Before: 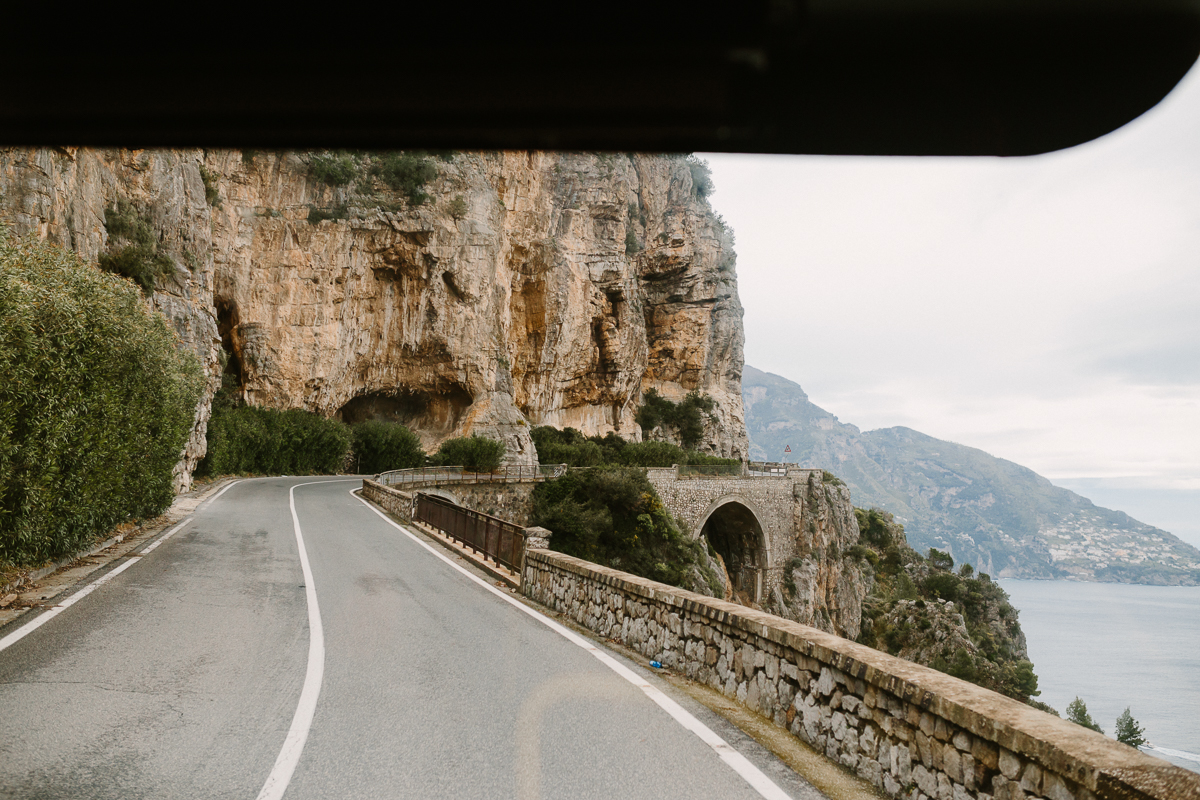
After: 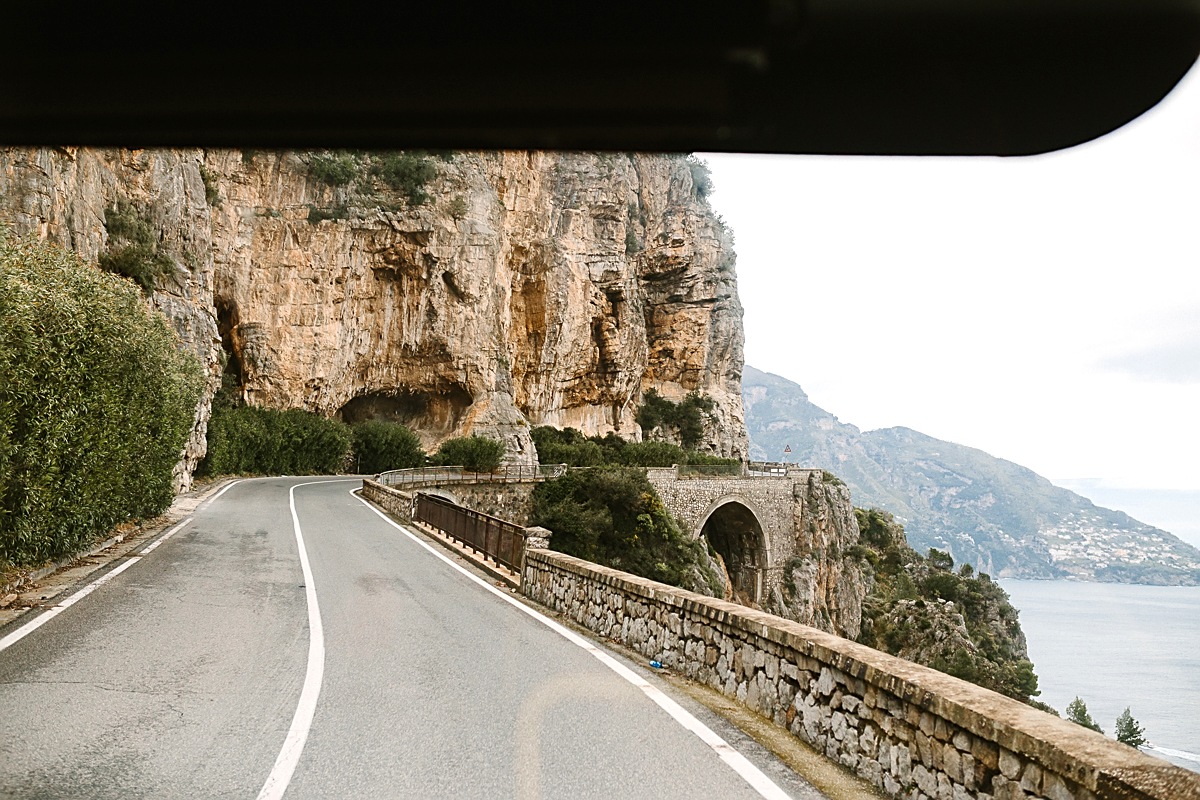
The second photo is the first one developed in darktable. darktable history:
exposure: black level correction 0, exposure 0.399 EV, compensate highlight preservation false
sharpen: on, module defaults
